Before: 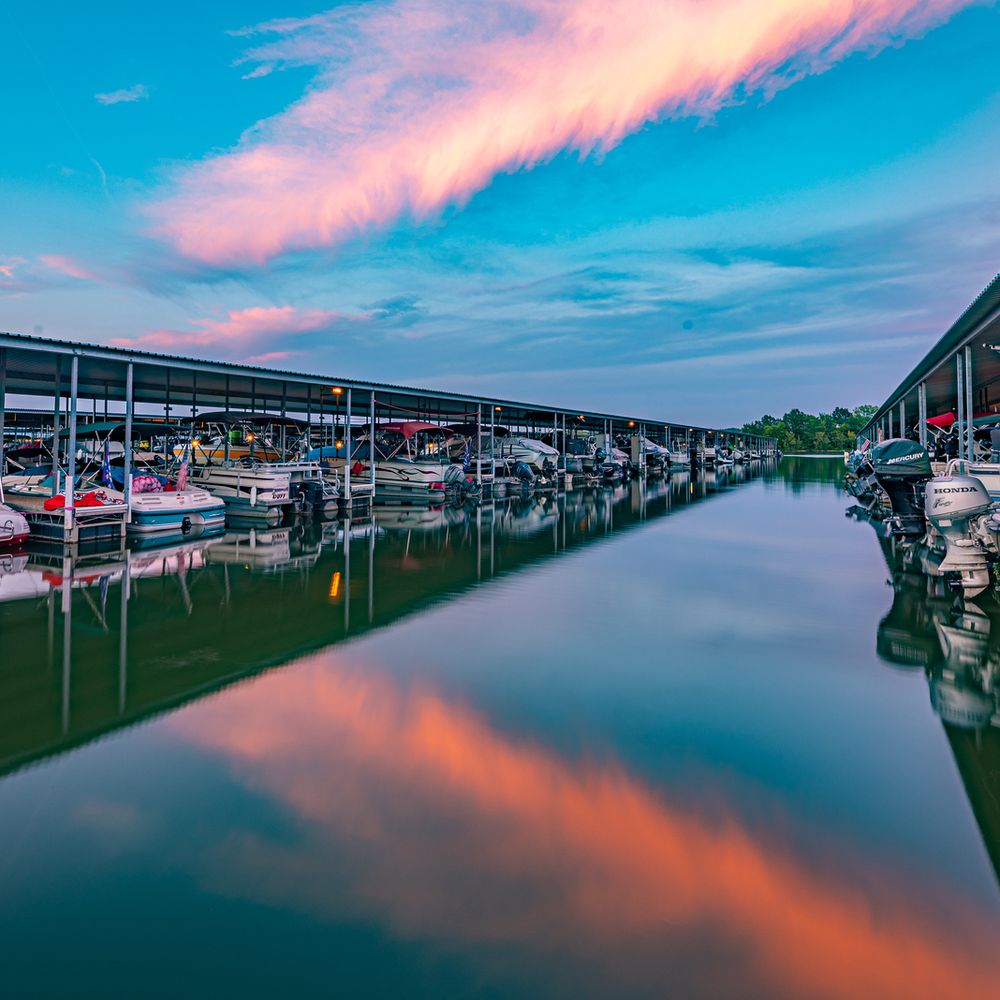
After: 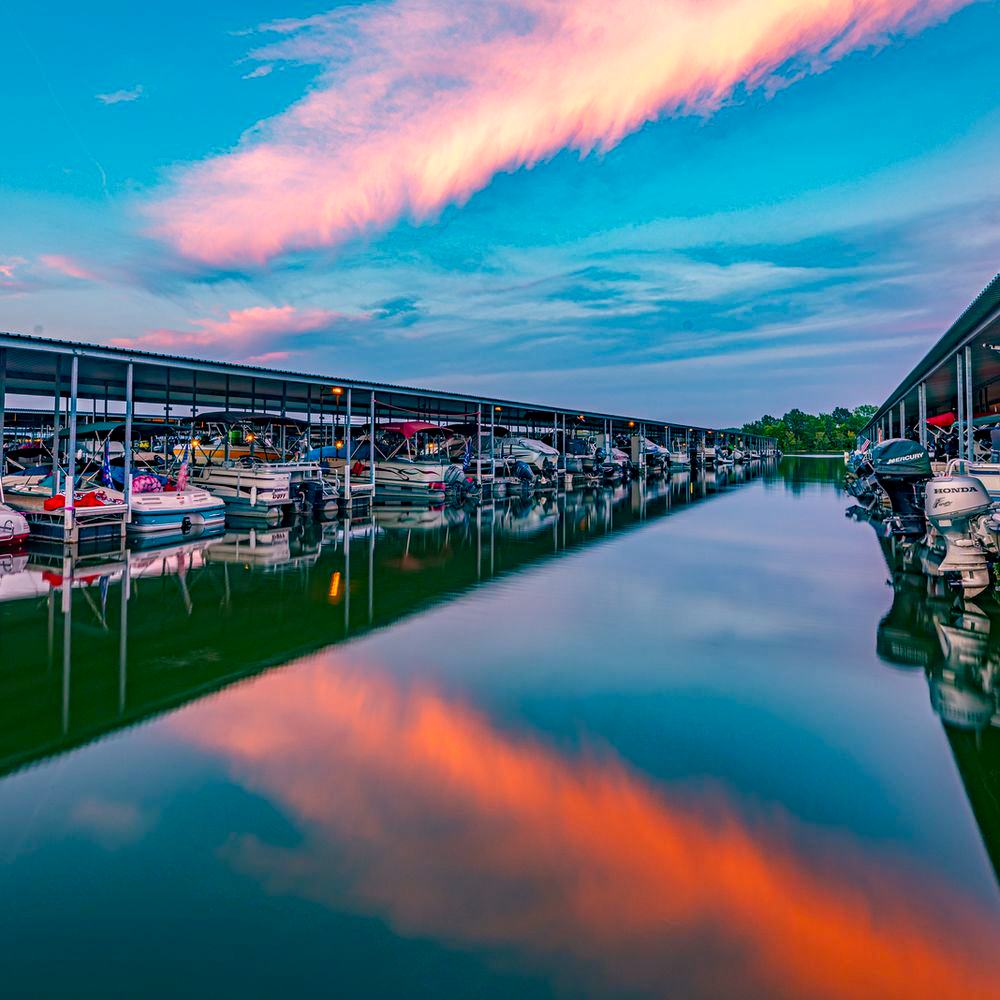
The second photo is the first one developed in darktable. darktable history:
color correction: highlights a* 0.678, highlights b* 2.79, saturation 1.09
local contrast: detail 130%
color balance rgb: highlights gain › chroma 1.593%, highlights gain › hue 55.3°, perceptual saturation grading › global saturation 19.861%, perceptual saturation grading › highlights -25.525%, perceptual saturation grading › shadows 49.581%
